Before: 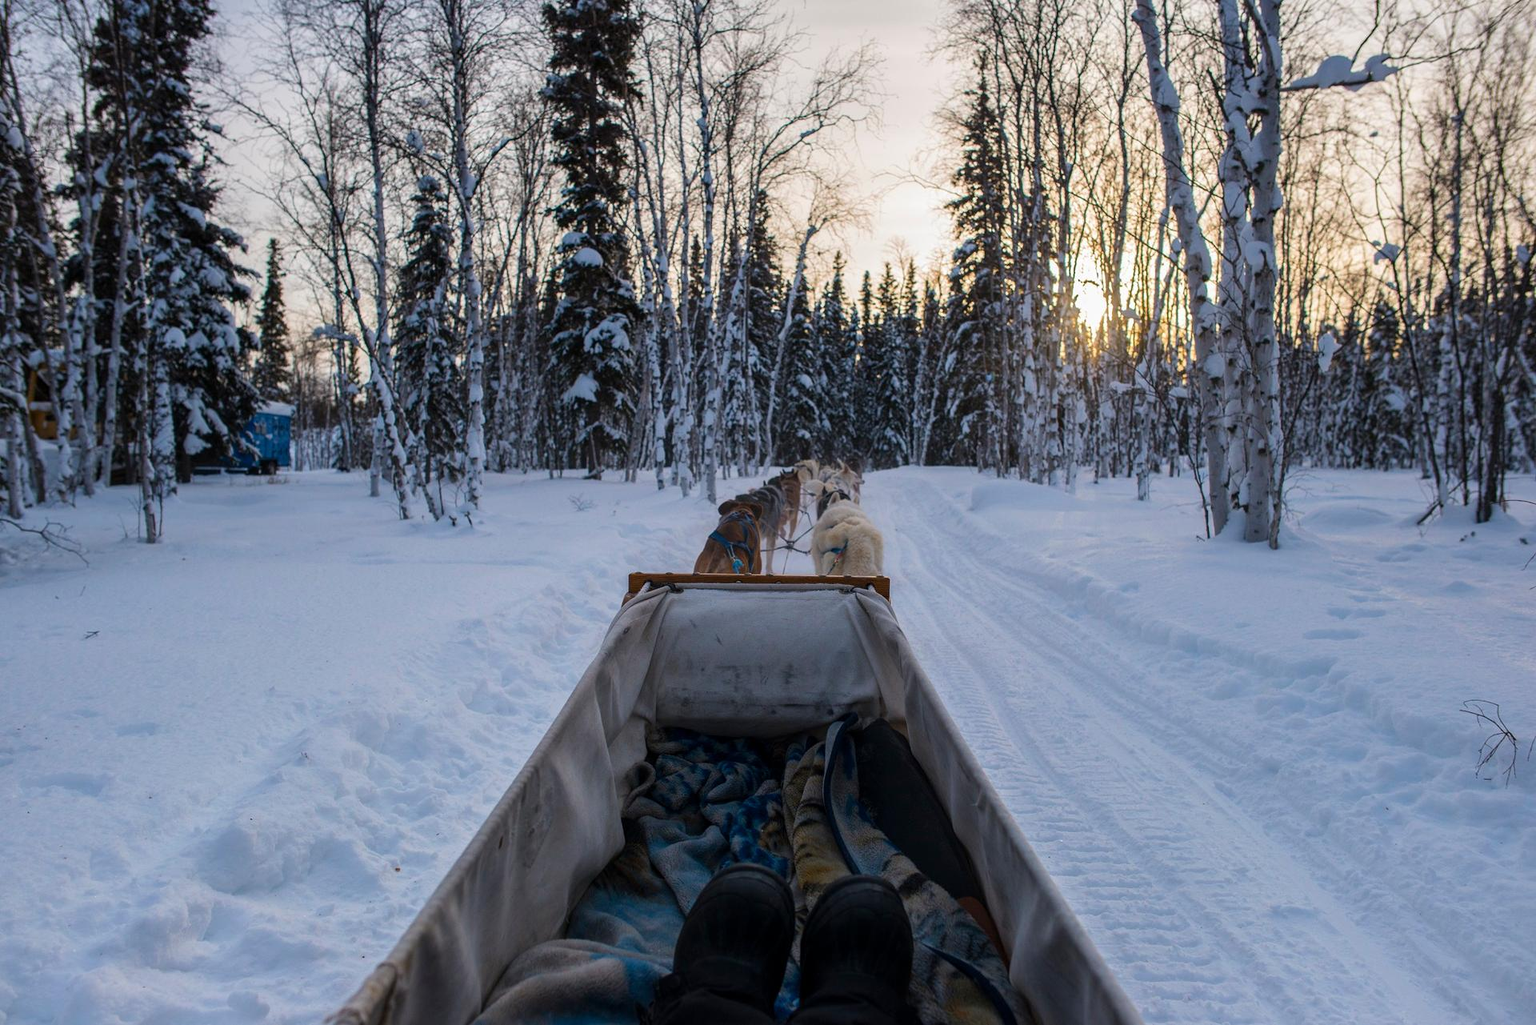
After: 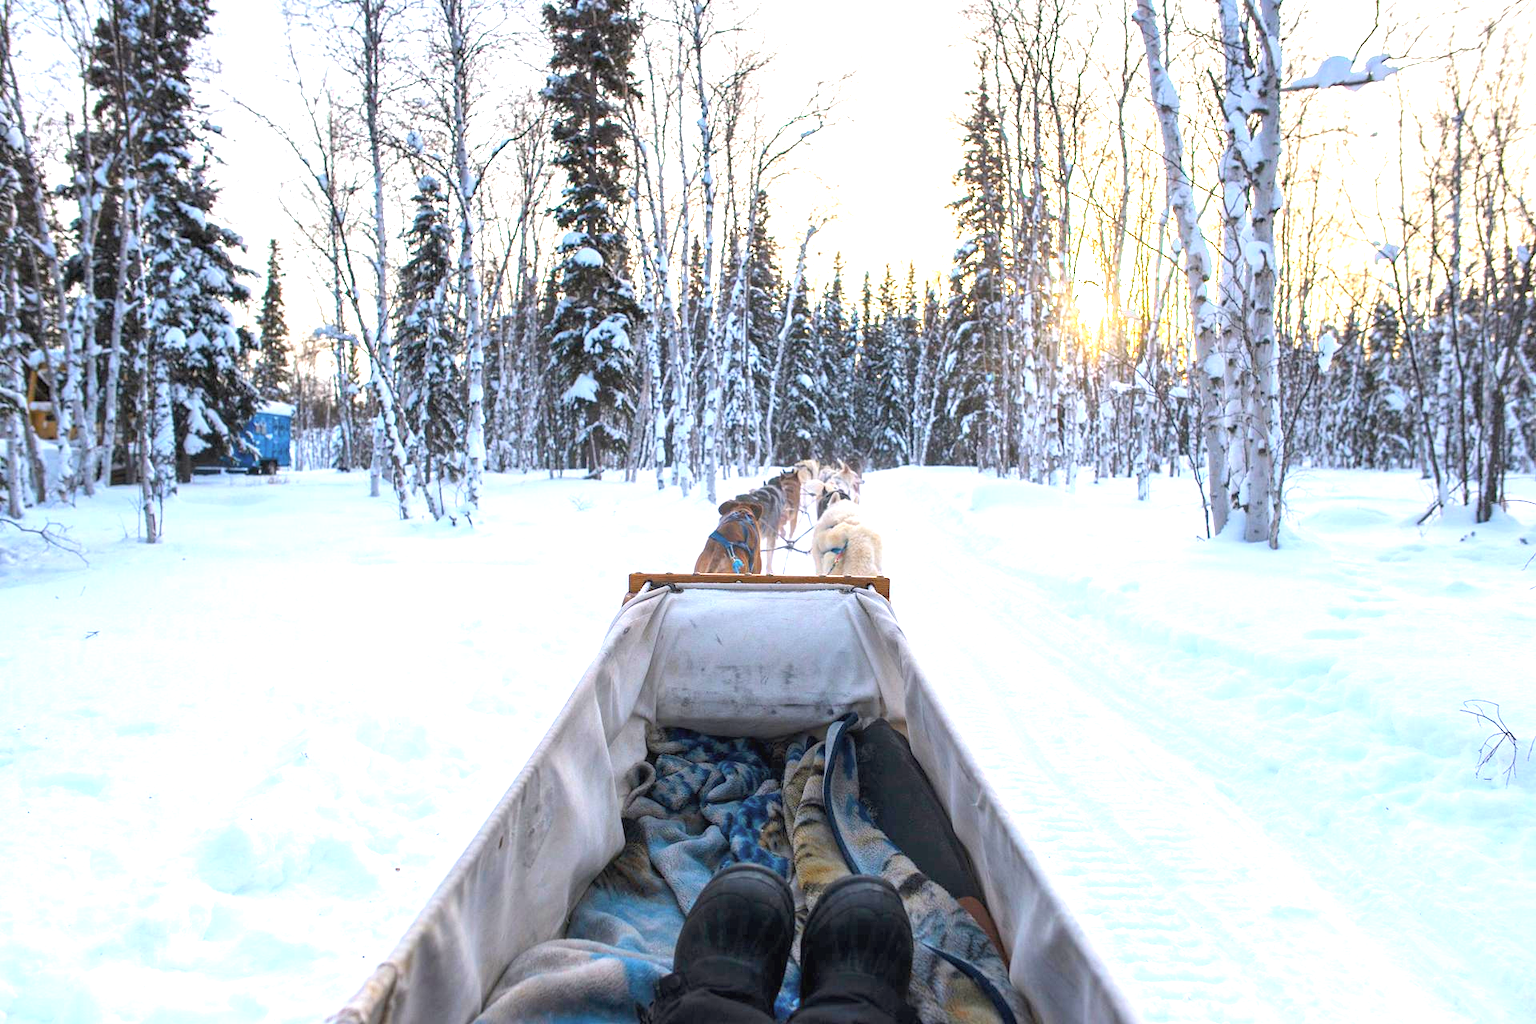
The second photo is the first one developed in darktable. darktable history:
contrast brightness saturation: brightness 0.15
exposure: black level correction 0, exposure 1.9 EV, compensate highlight preservation false
